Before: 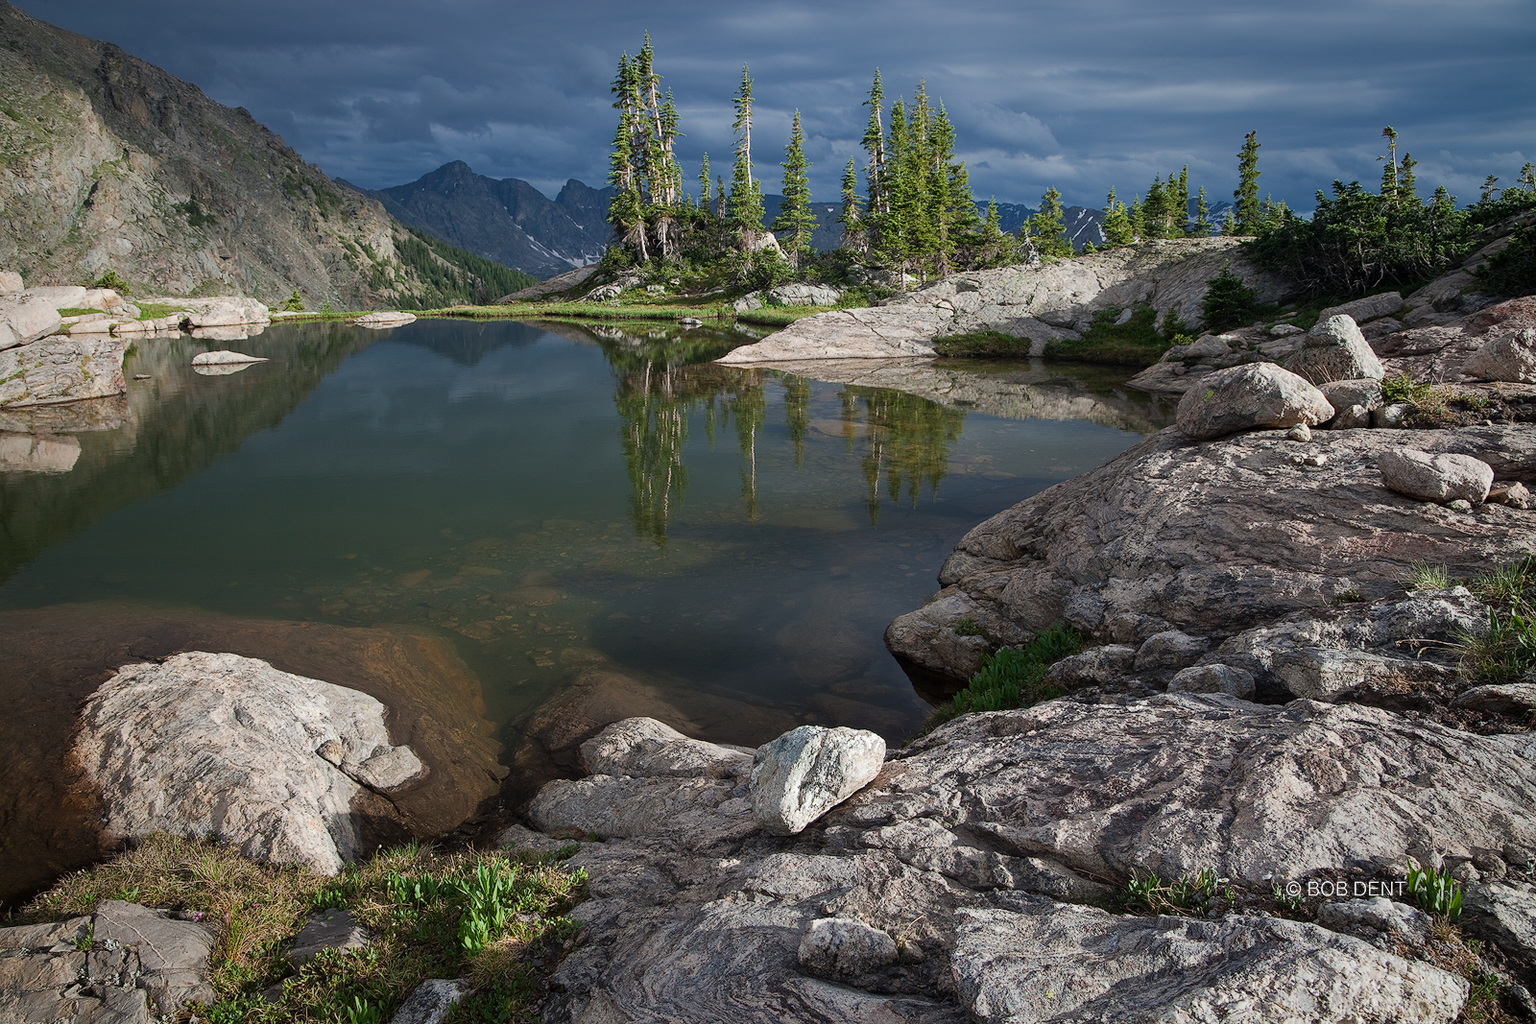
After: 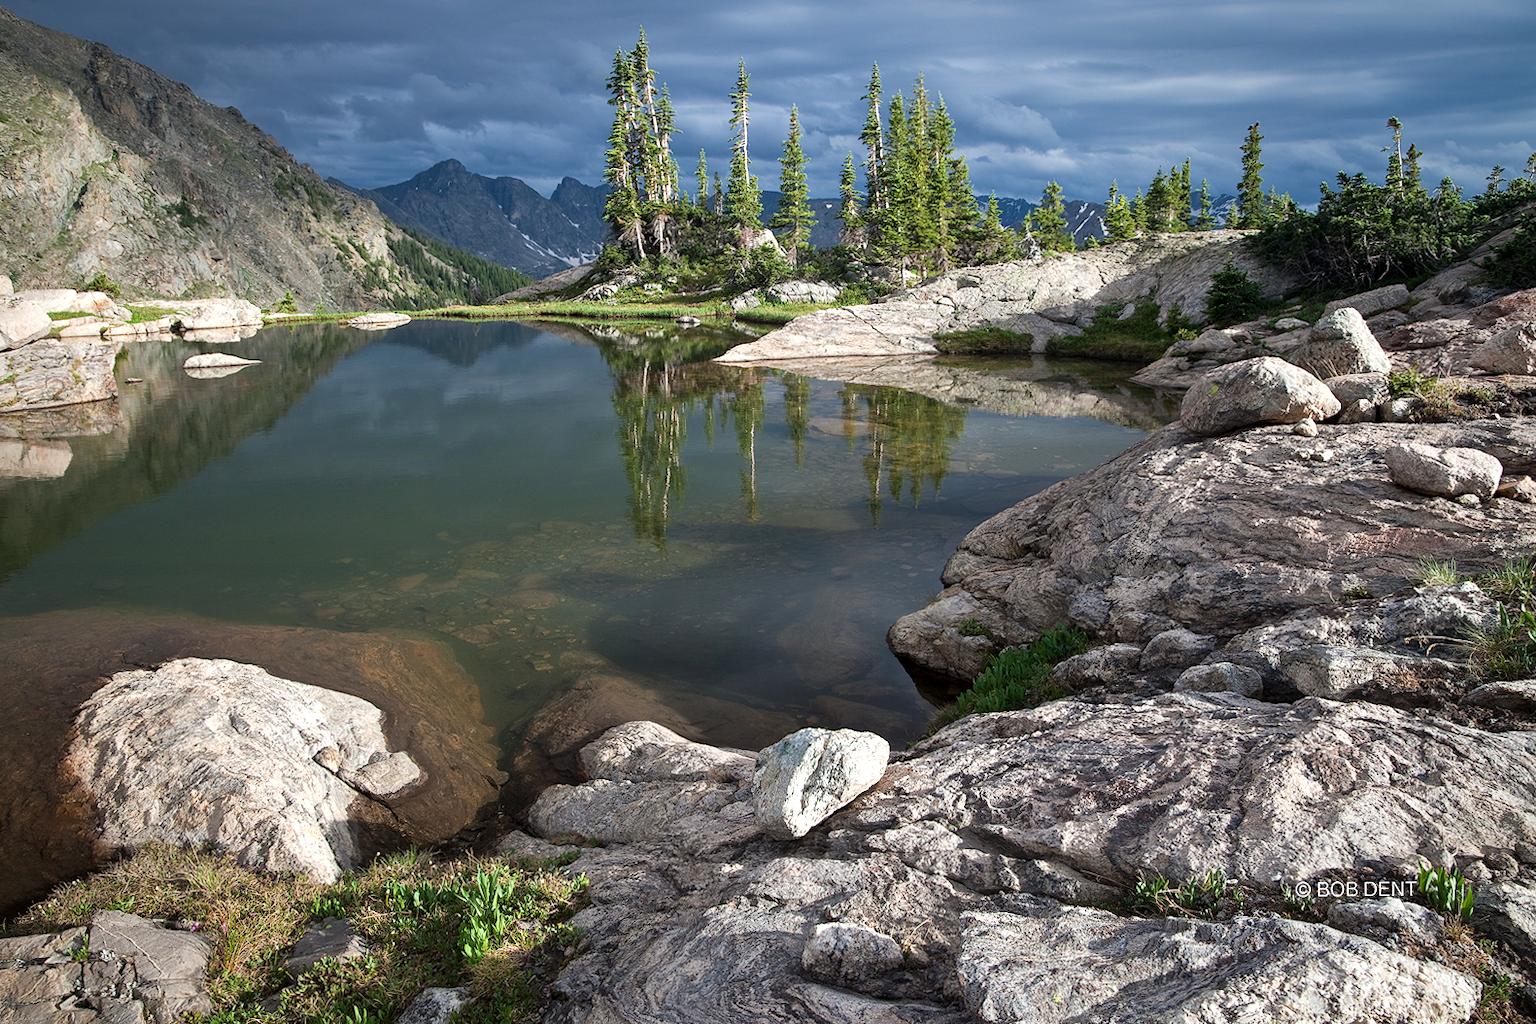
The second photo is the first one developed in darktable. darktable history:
rotate and perspective: rotation -0.45°, automatic cropping original format, crop left 0.008, crop right 0.992, crop top 0.012, crop bottom 0.988
exposure: exposure 0.6 EV, compensate highlight preservation false
local contrast: mode bilateral grid, contrast 20, coarseness 50, detail 120%, midtone range 0.2
